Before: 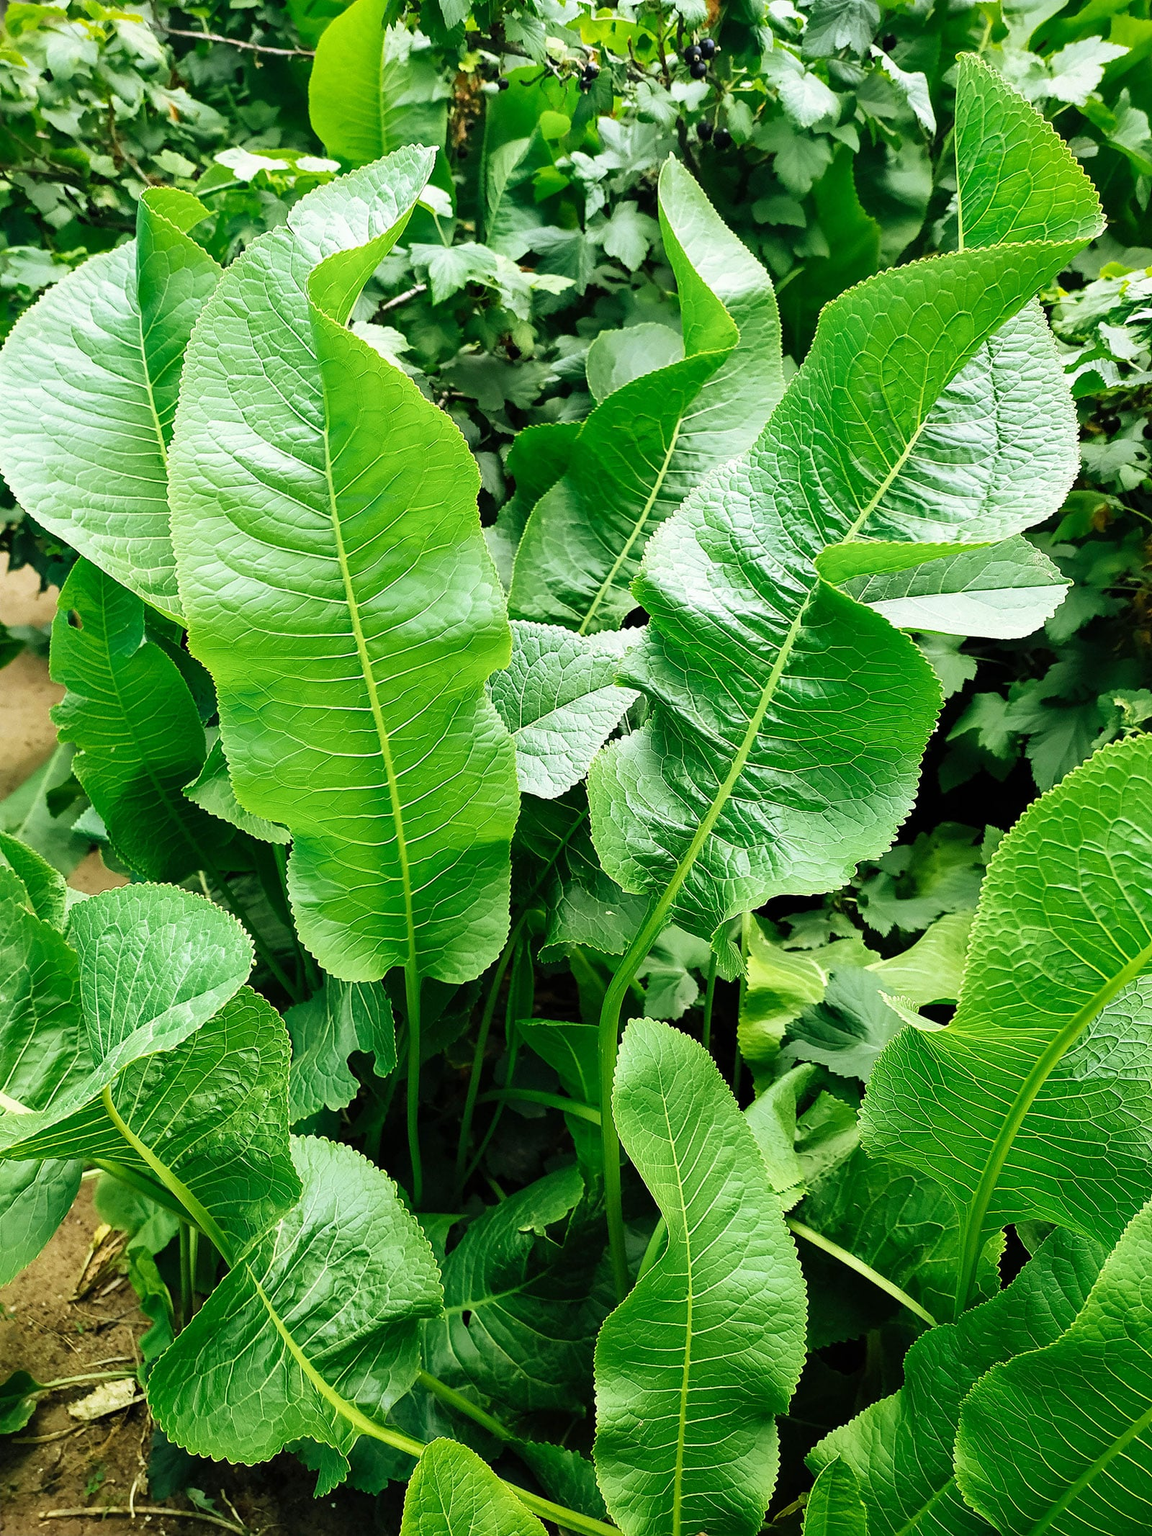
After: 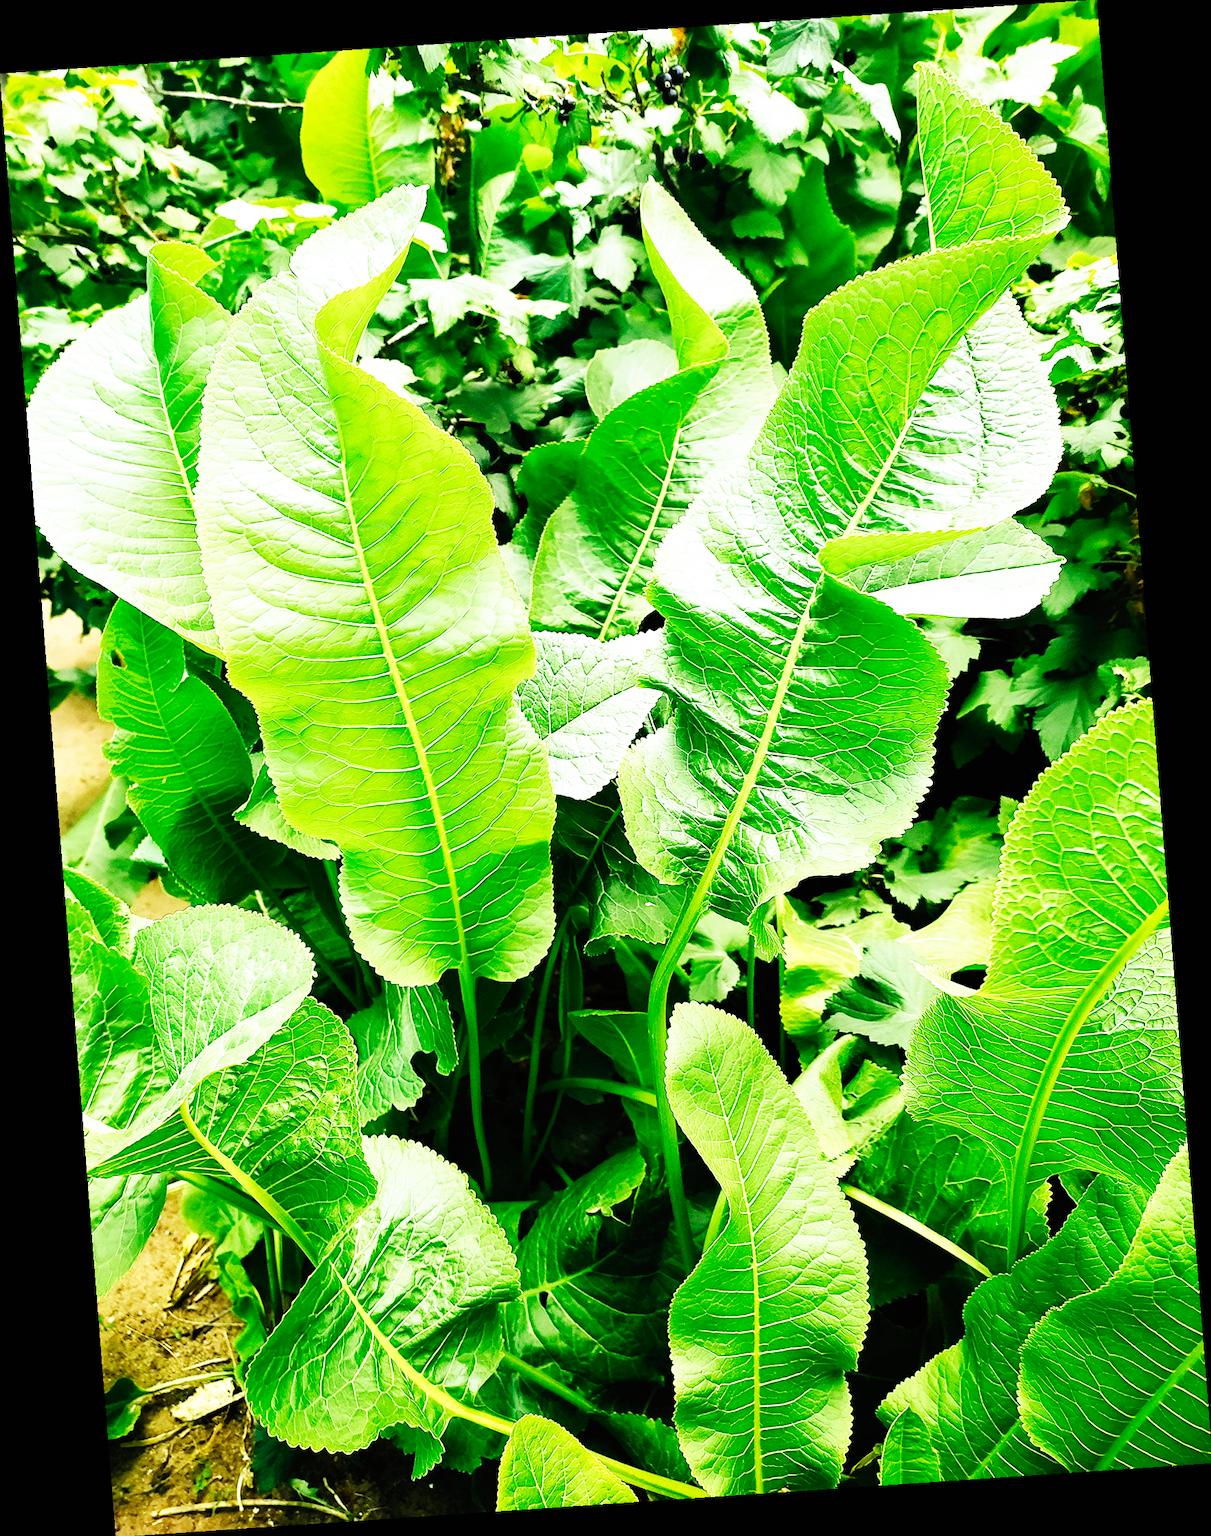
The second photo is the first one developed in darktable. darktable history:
base curve: curves: ch0 [(0, 0) (0.007, 0.004) (0.027, 0.03) (0.046, 0.07) (0.207, 0.54) (0.442, 0.872) (0.673, 0.972) (1, 1)], preserve colors none
rgb curve: curves: ch2 [(0, 0) (0.567, 0.512) (1, 1)], mode RGB, independent channels
rotate and perspective: rotation -4.2°, shear 0.006, automatic cropping off
